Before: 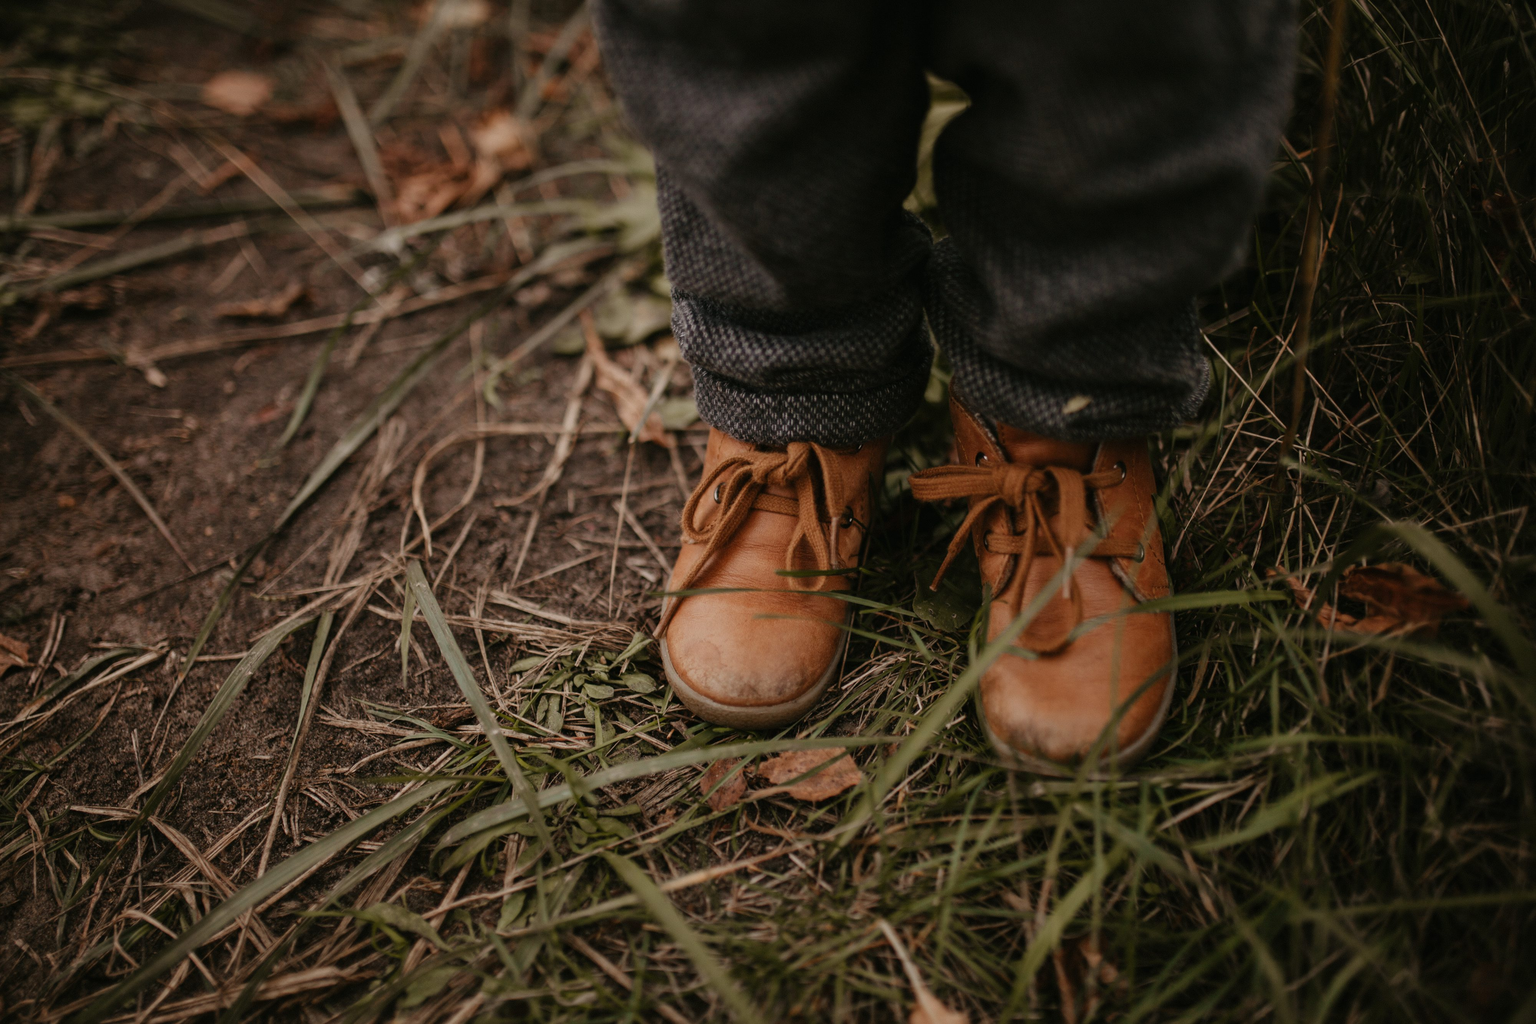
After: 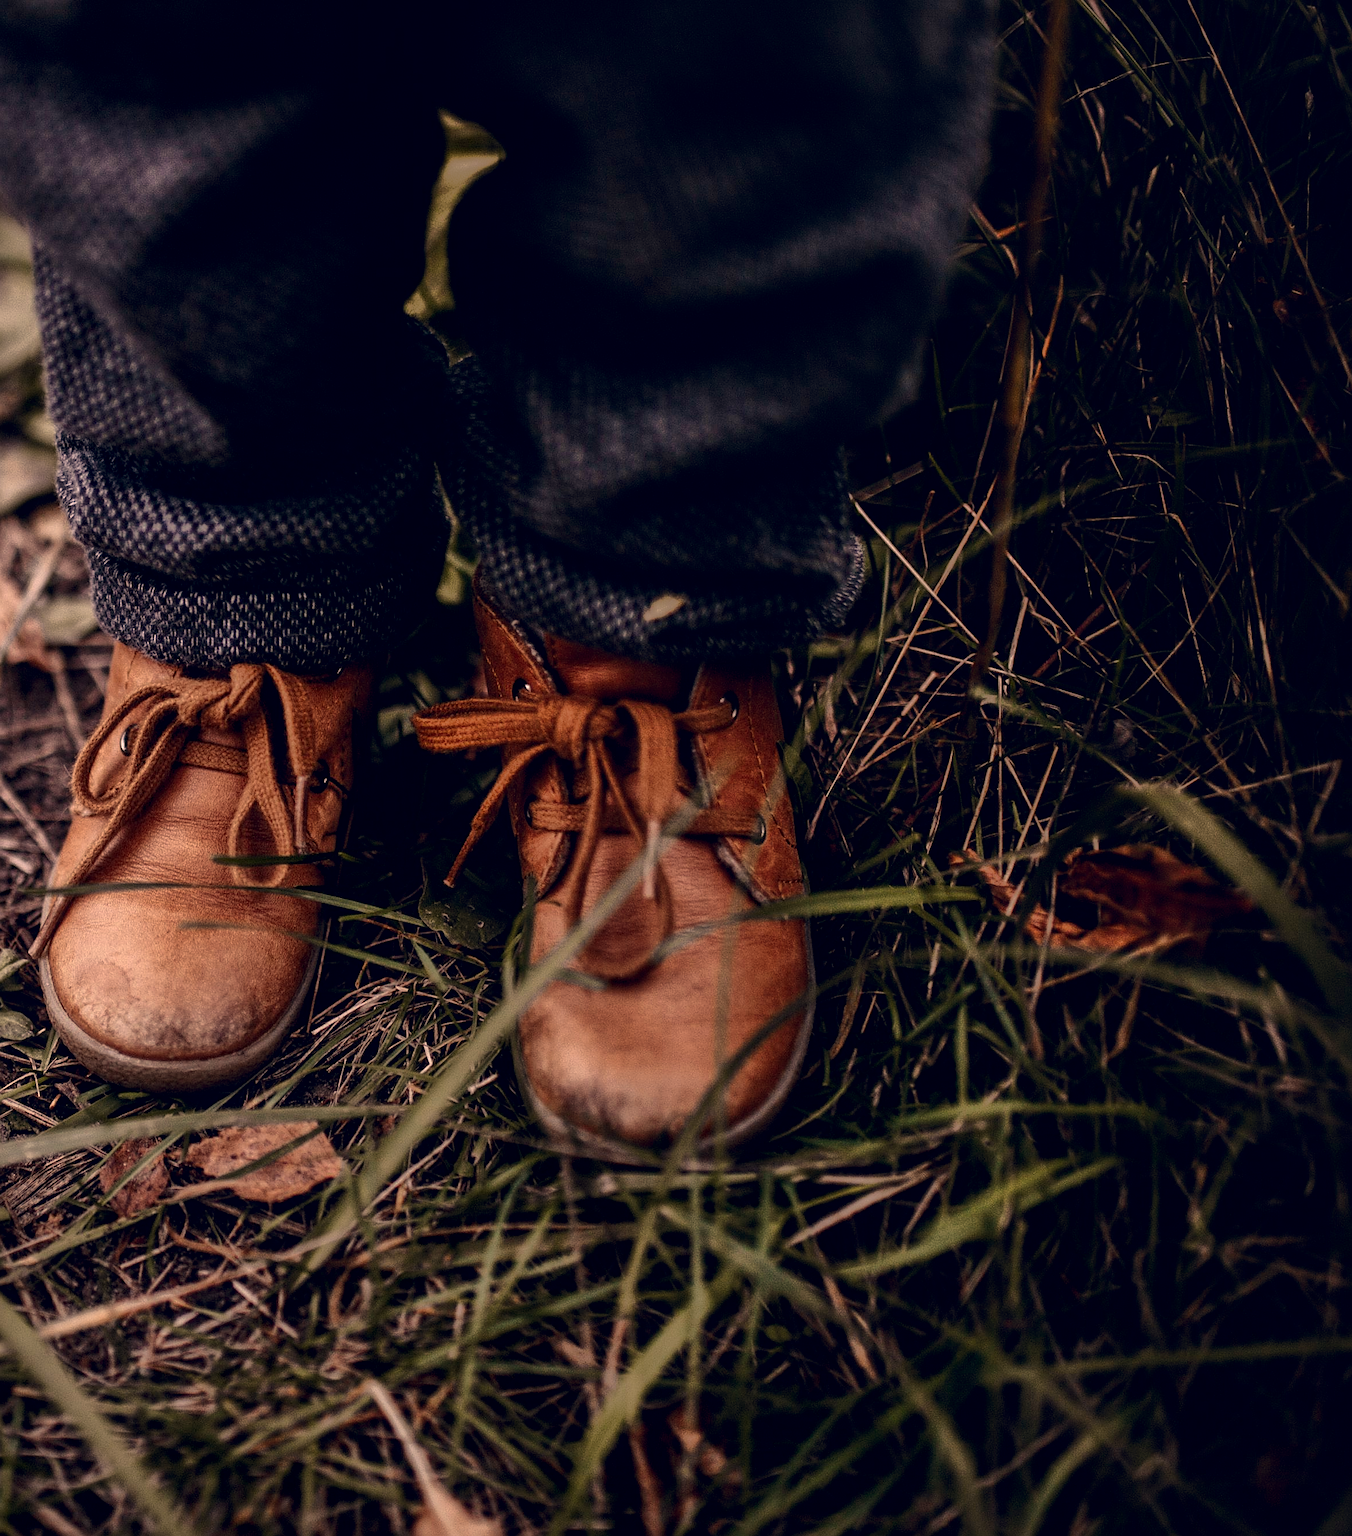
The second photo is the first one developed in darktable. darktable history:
crop: left 41.292%
color calibration: illuminant custom, x 0.368, y 0.373, temperature 4329.88 K
local contrast: highlights 98%, shadows 85%, detail 160%, midtone range 0.2
tone equalizer: -8 EV -0.715 EV, -7 EV -0.681 EV, -6 EV -0.583 EV, -5 EV -0.418 EV, -3 EV 0.381 EV, -2 EV 0.6 EV, -1 EV 0.696 EV, +0 EV 0.737 EV, edges refinement/feathering 500, mask exposure compensation -1.57 EV, preserve details no
color correction: highlights a* 20.25, highlights b* 27.75, shadows a* 3.28, shadows b* -17.13, saturation 0.734
sharpen: on, module defaults
contrast brightness saturation: contrast 0.12, brightness -0.12, saturation 0.199
shadows and highlights: on, module defaults
